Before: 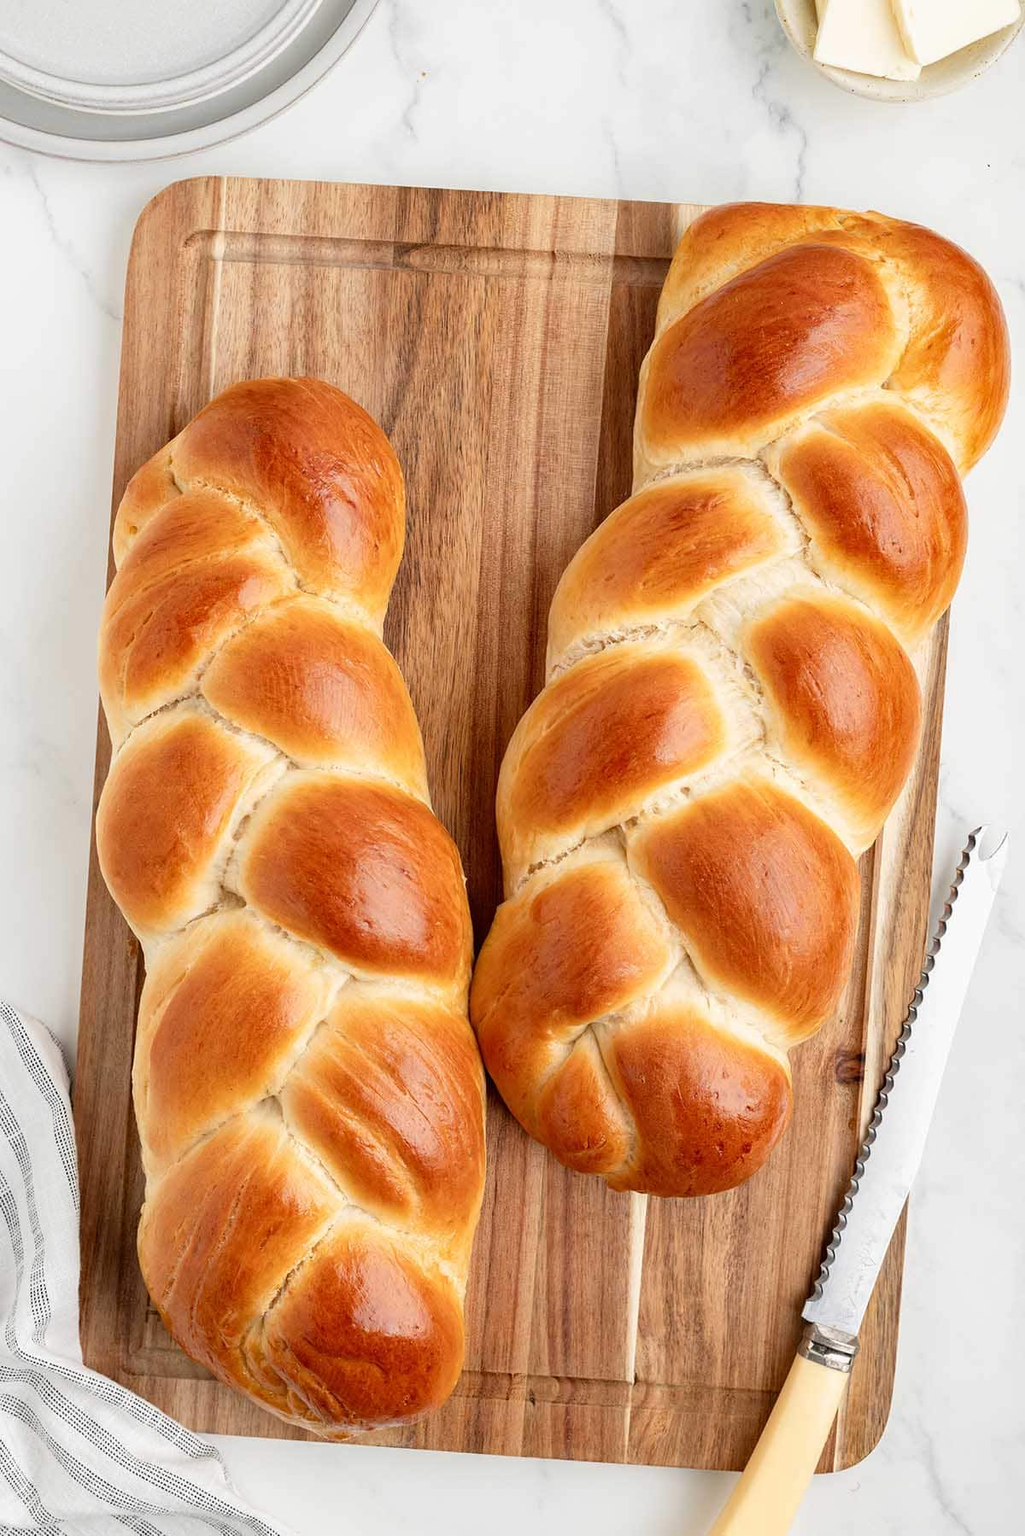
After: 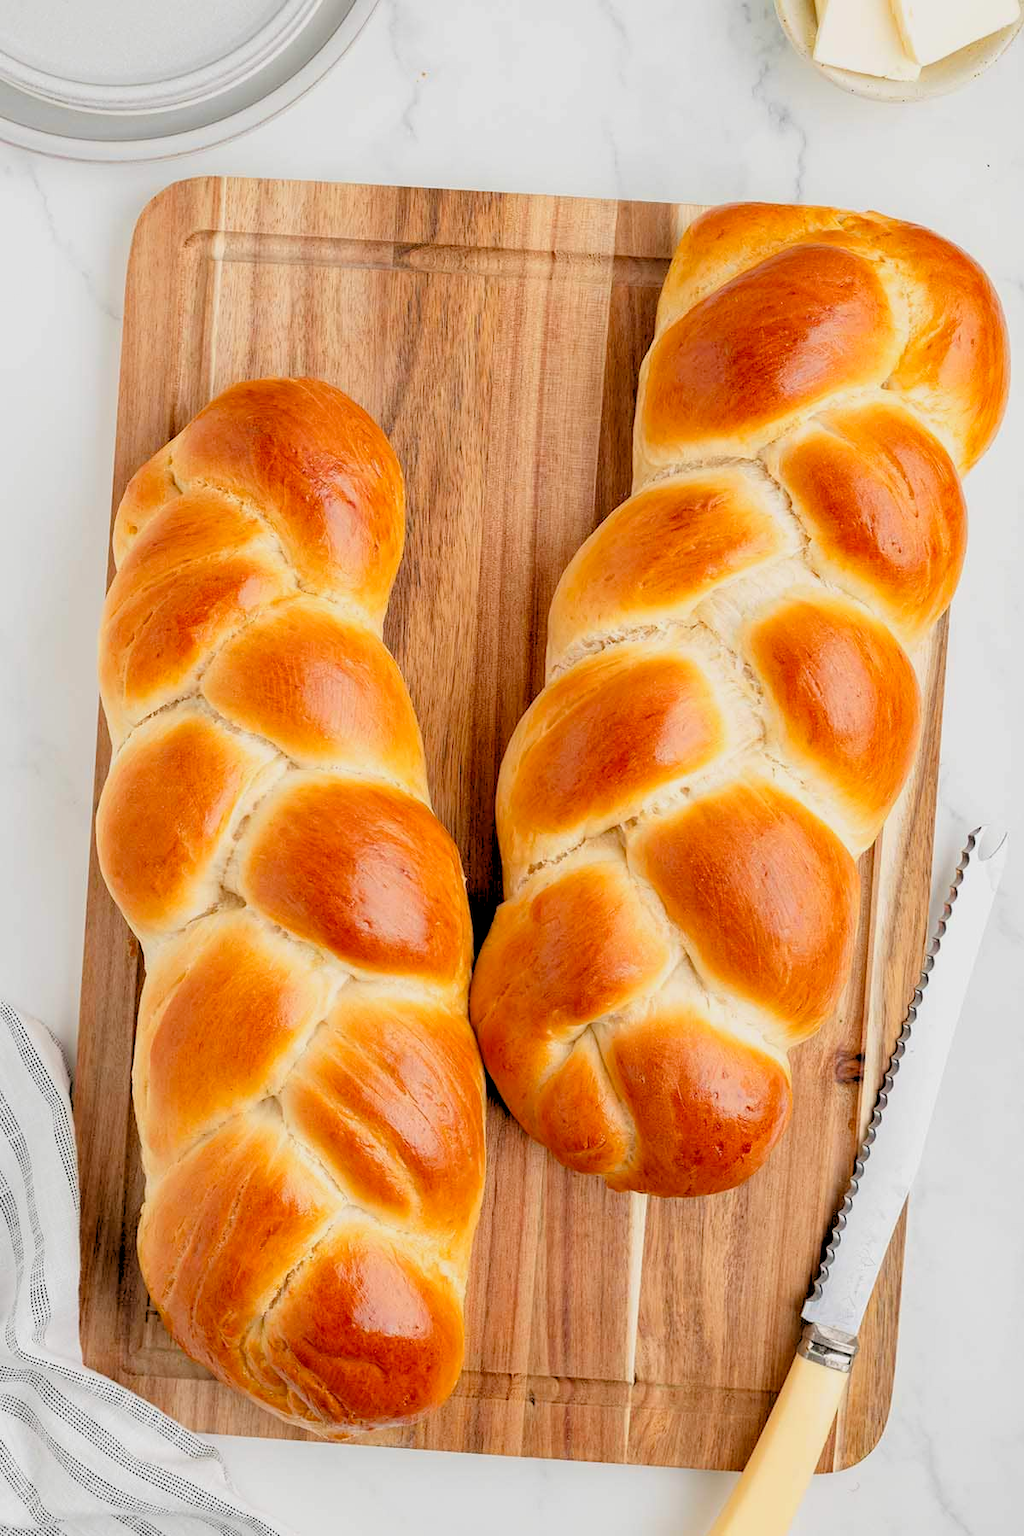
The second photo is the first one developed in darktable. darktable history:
rgb levels: preserve colors sum RGB, levels [[0.038, 0.433, 0.934], [0, 0.5, 1], [0, 0.5, 1]]
color balance: output saturation 110%
